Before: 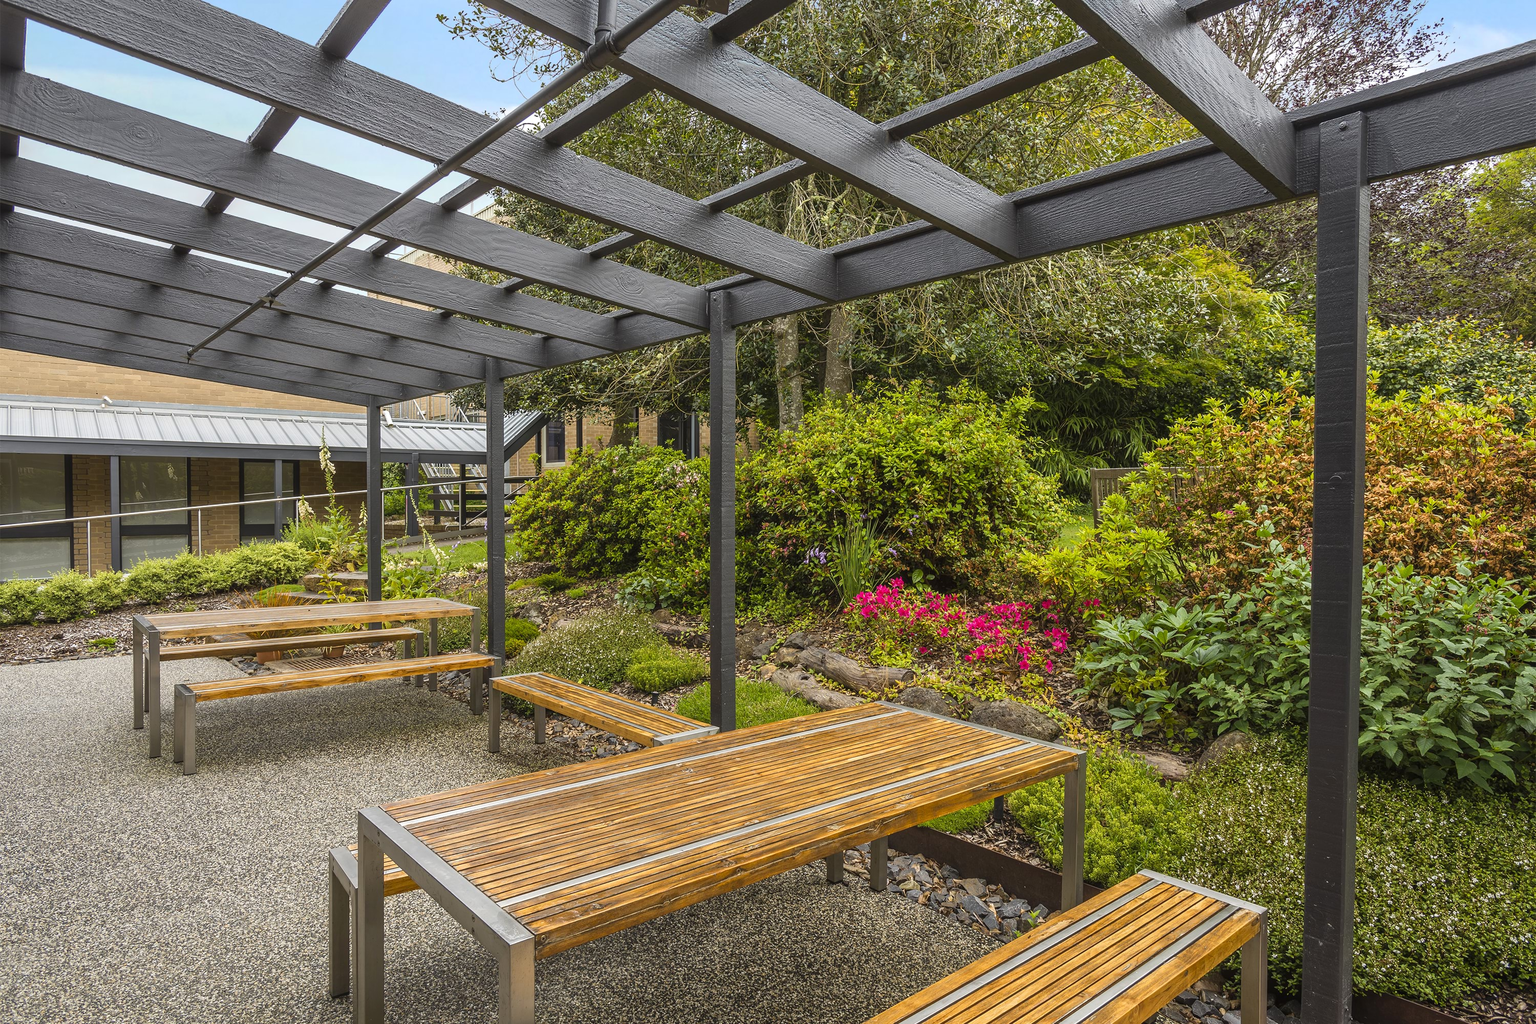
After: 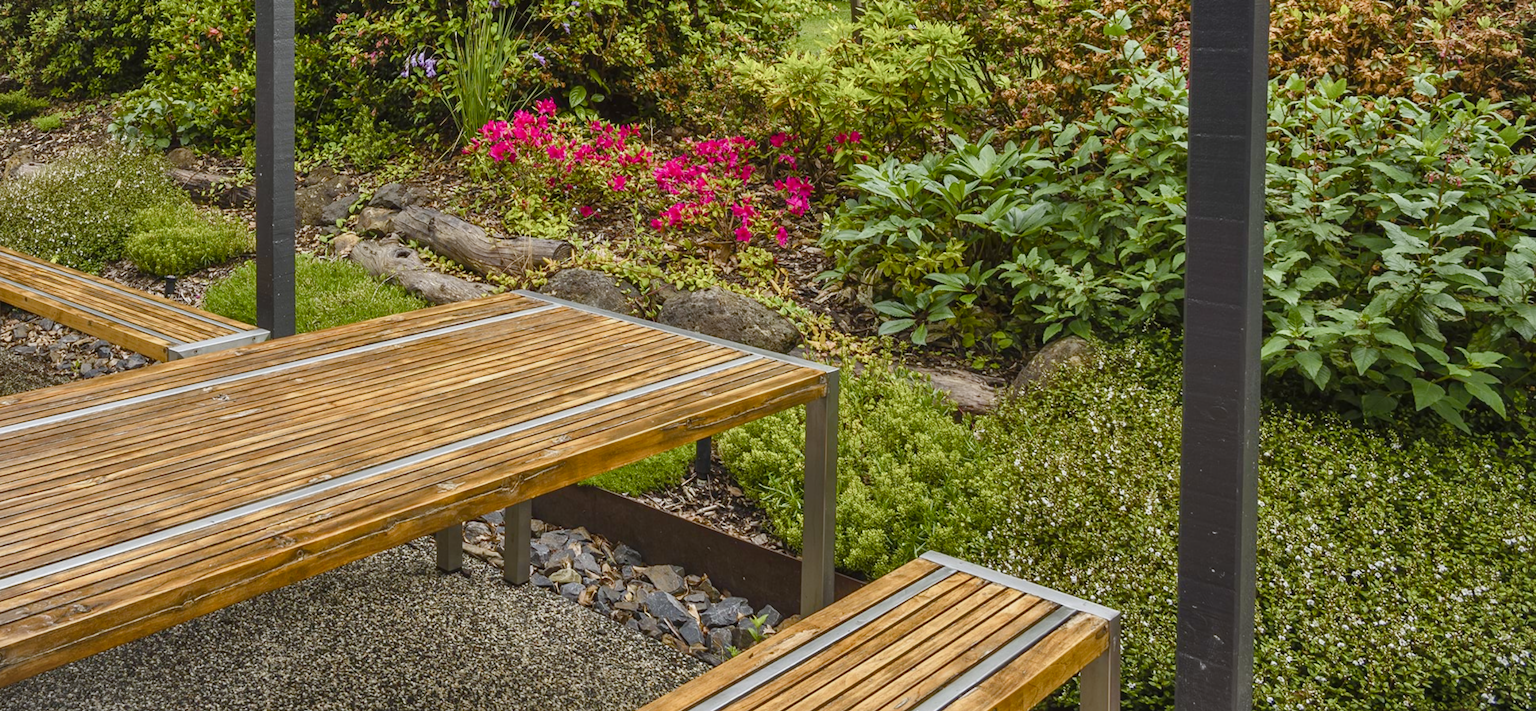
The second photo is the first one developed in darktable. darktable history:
color balance rgb: perceptual saturation grading › global saturation 20%, perceptual saturation grading › highlights -50%, perceptual saturation grading › shadows 30%
crop and rotate: left 35.509%, top 50.238%, bottom 4.934%
shadows and highlights: soften with gaussian
lowpass: radius 0.5, unbound 0
contrast brightness saturation: contrast 0.01, saturation -0.05
vignetting: fall-off start 100%, brightness -0.282, width/height ratio 1.31
white balance: red 0.974, blue 1.044
